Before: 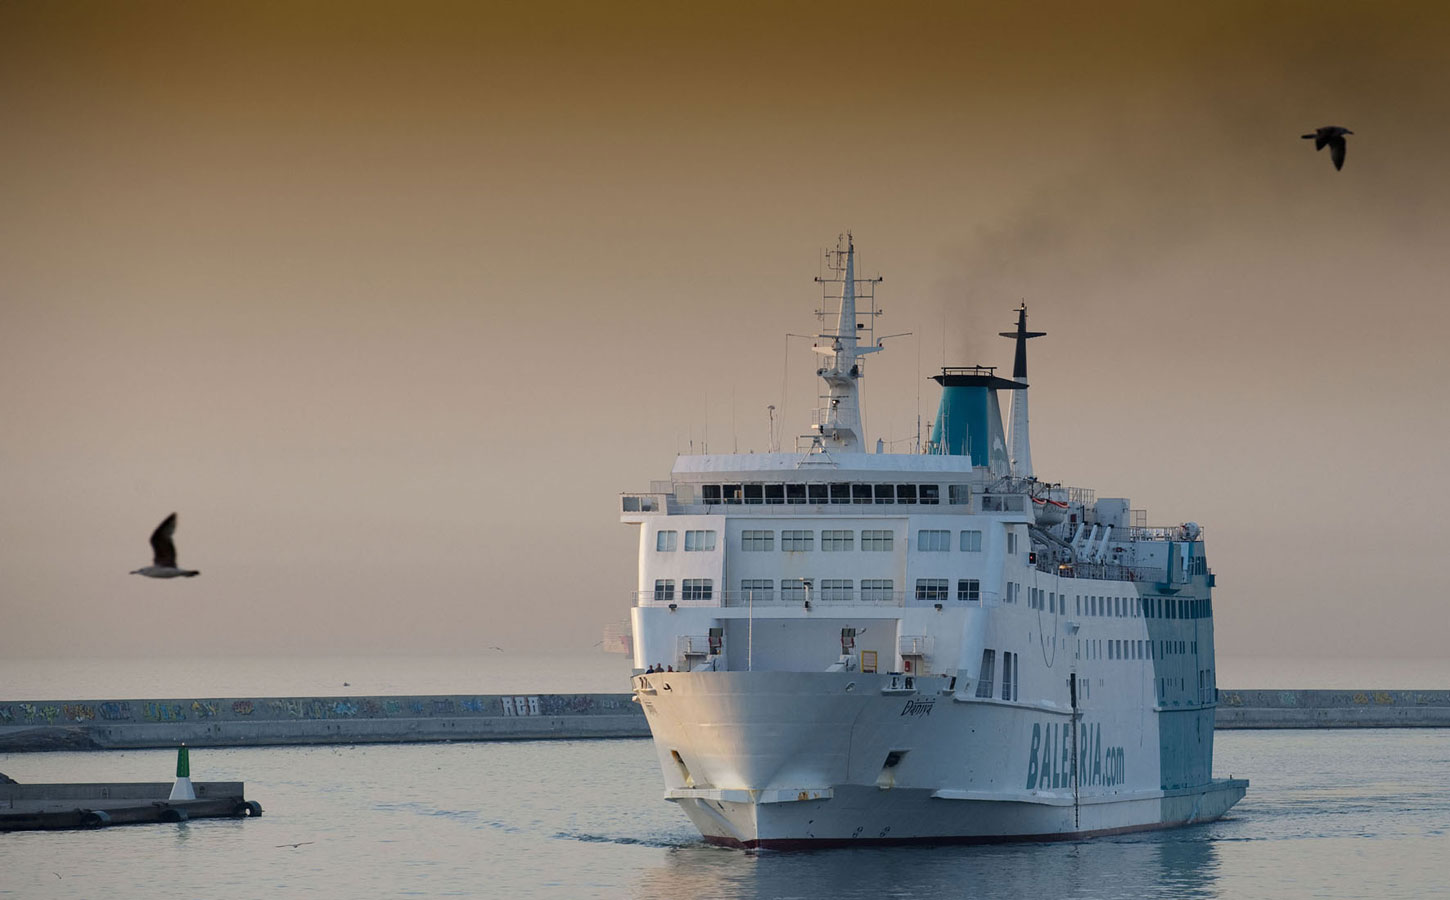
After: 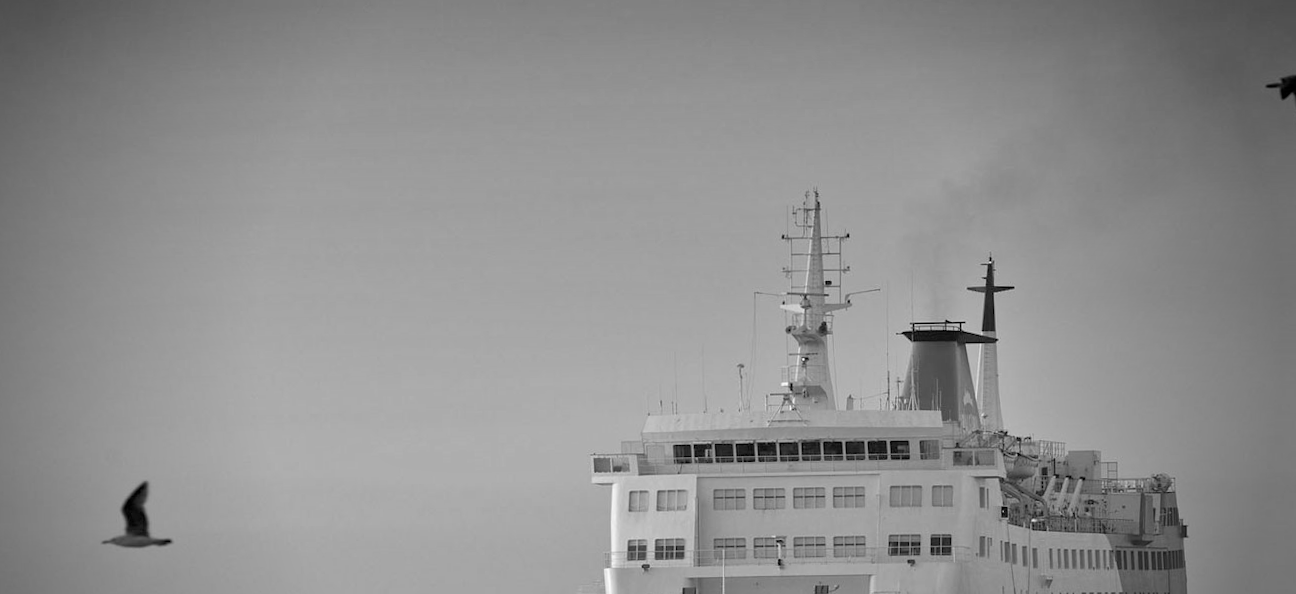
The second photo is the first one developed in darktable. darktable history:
crop: left 1.509%, top 3.452%, right 7.696%, bottom 28.452%
tone equalizer: -7 EV 0.15 EV, -6 EV 0.6 EV, -5 EV 1.15 EV, -4 EV 1.33 EV, -3 EV 1.15 EV, -2 EV 0.6 EV, -1 EV 0.15 EV, mask exposure compensation -0.5 EV
monochrome: a 32, b 64, size 2.3
rotate and perspective: rotation -1°, crop left 0.011, crop right 0.989, crop top 0.025, crop bottom 0.975
vignetting: fall-off start 64.63%, center (-0.034, 0.148), width/height ratio 0.881
